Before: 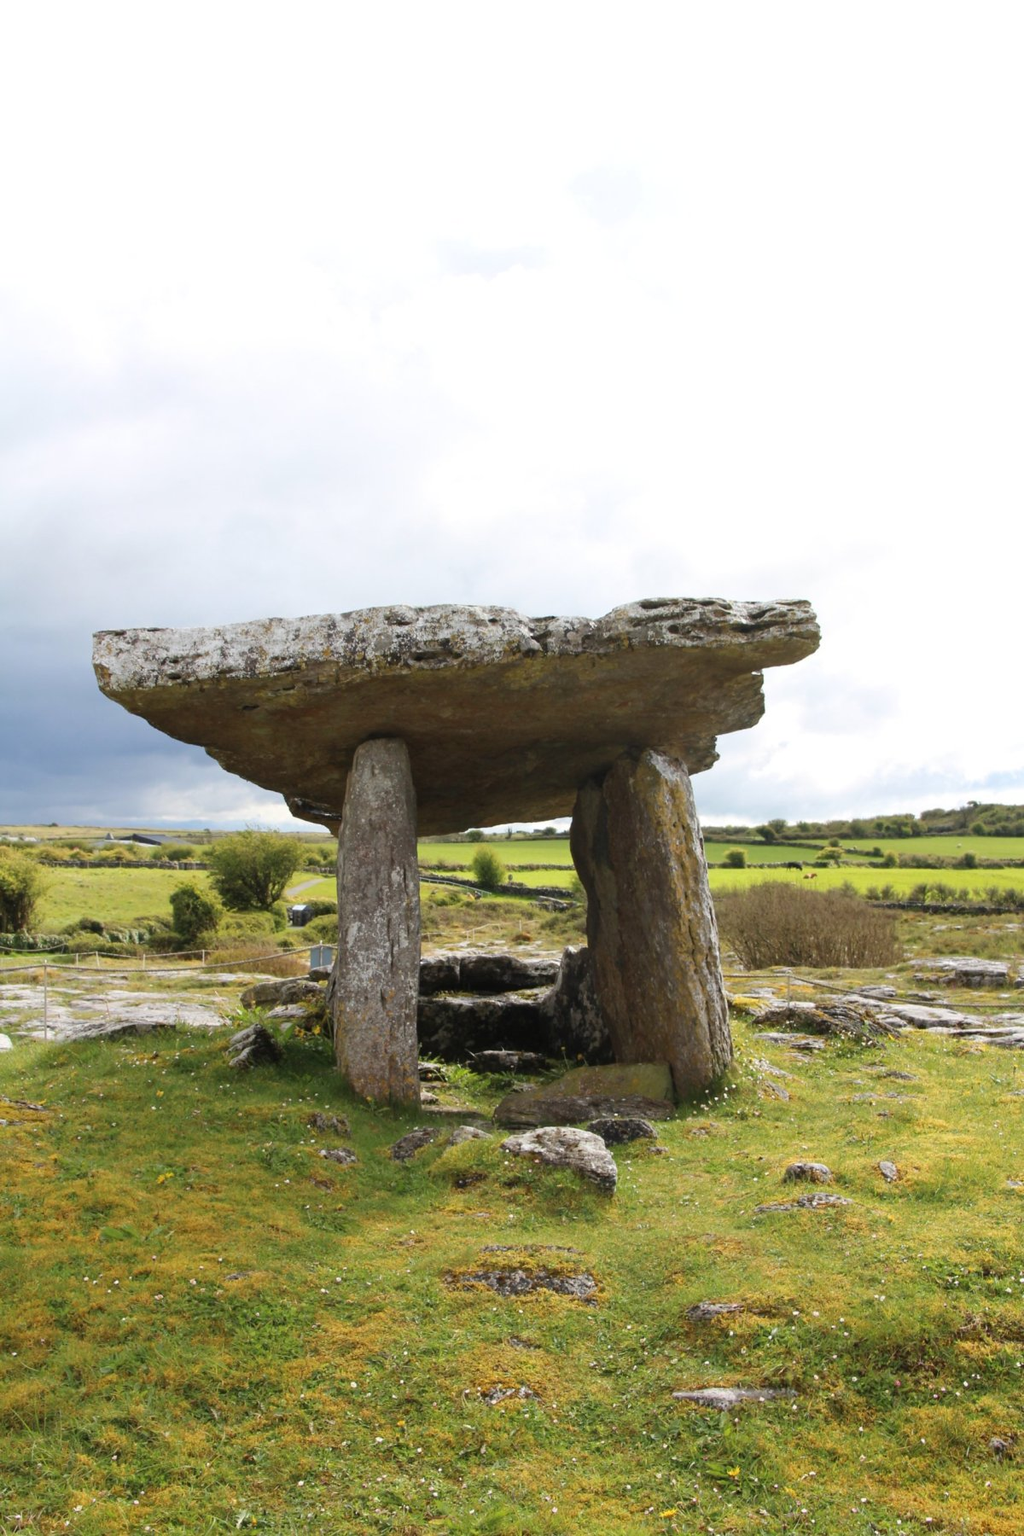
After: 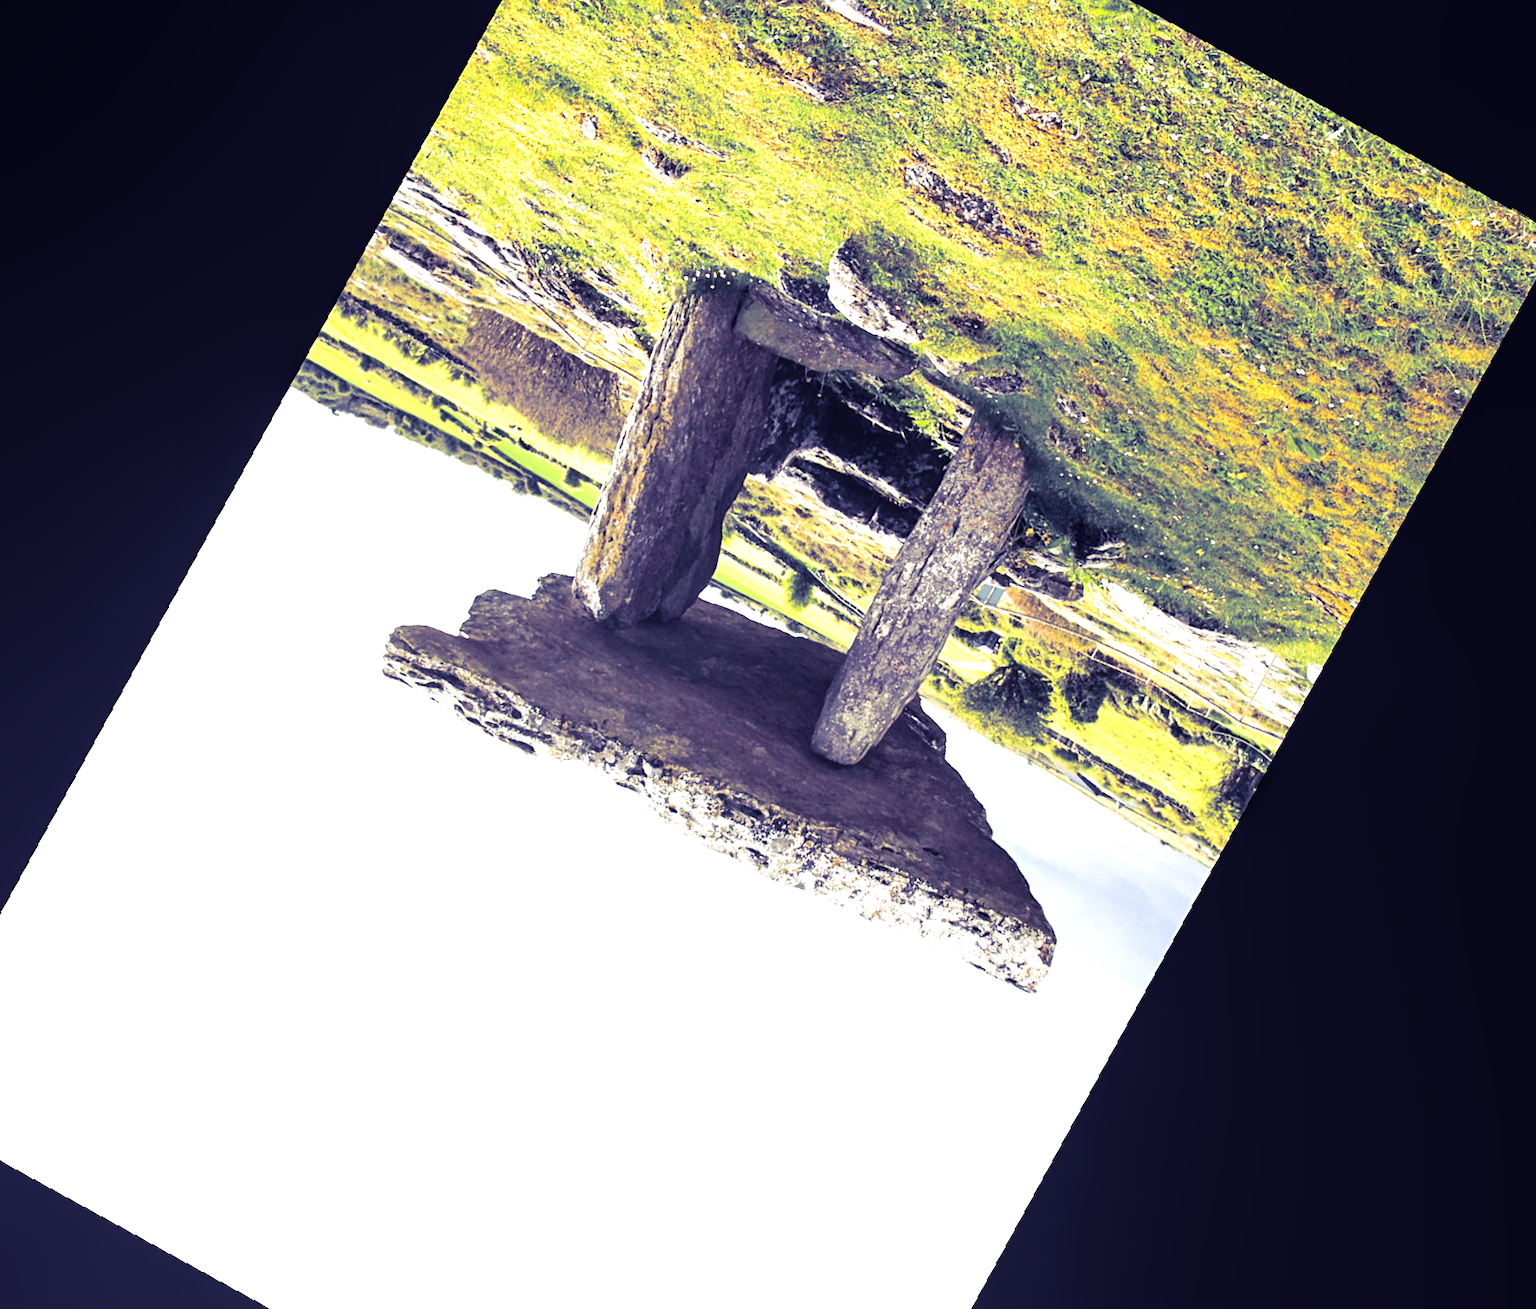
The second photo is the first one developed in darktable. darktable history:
contrast brightness saturation: contrast 0.1, brightness 0.03, saturation 0.09
exposure: black level correction 0, exposure 1.379 EV, compensate exposure bias true, compensate highlight preservation false
sharpen: radius 2.529, amount 0.323
rotate and perspective: rotation -2.56°, automatic cropping off
split-toning: shadows › hue 242.67°, shadows › saturation 0.733, highlights › hue 45.33°, highlights › saturation 0.667, balance -53.304, compress 21.15%
local contrast: on, module defaults
crop and rotate: angle 148.68°, left 9.111%, top 15.603%, right 4.588%, bottom 17.041%
